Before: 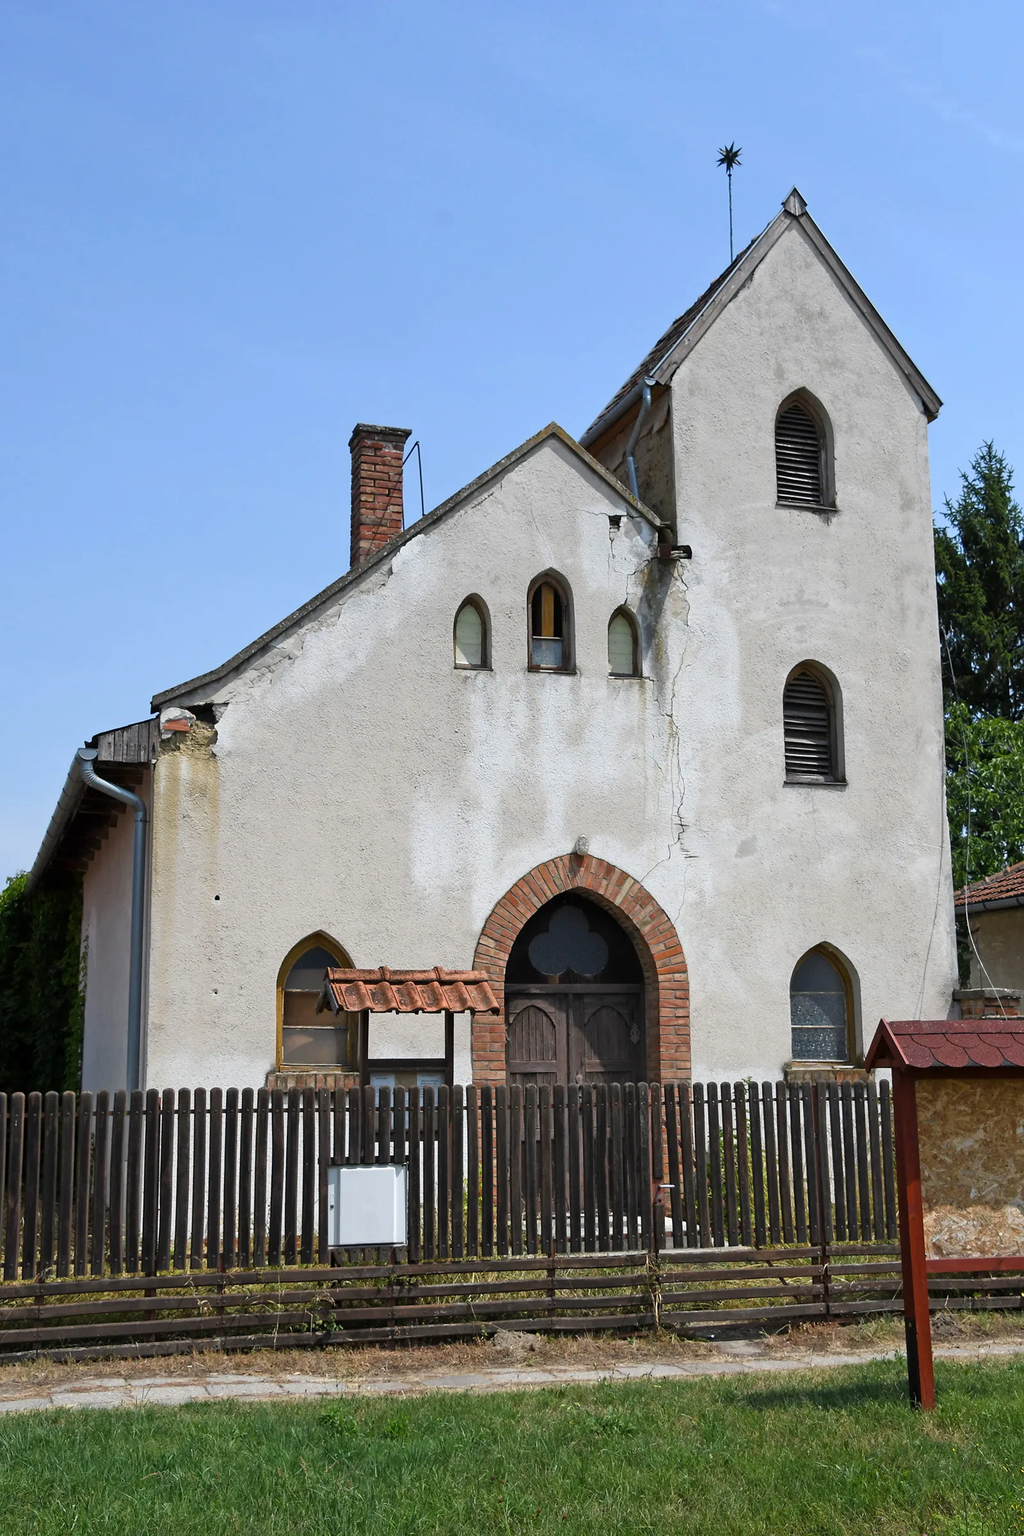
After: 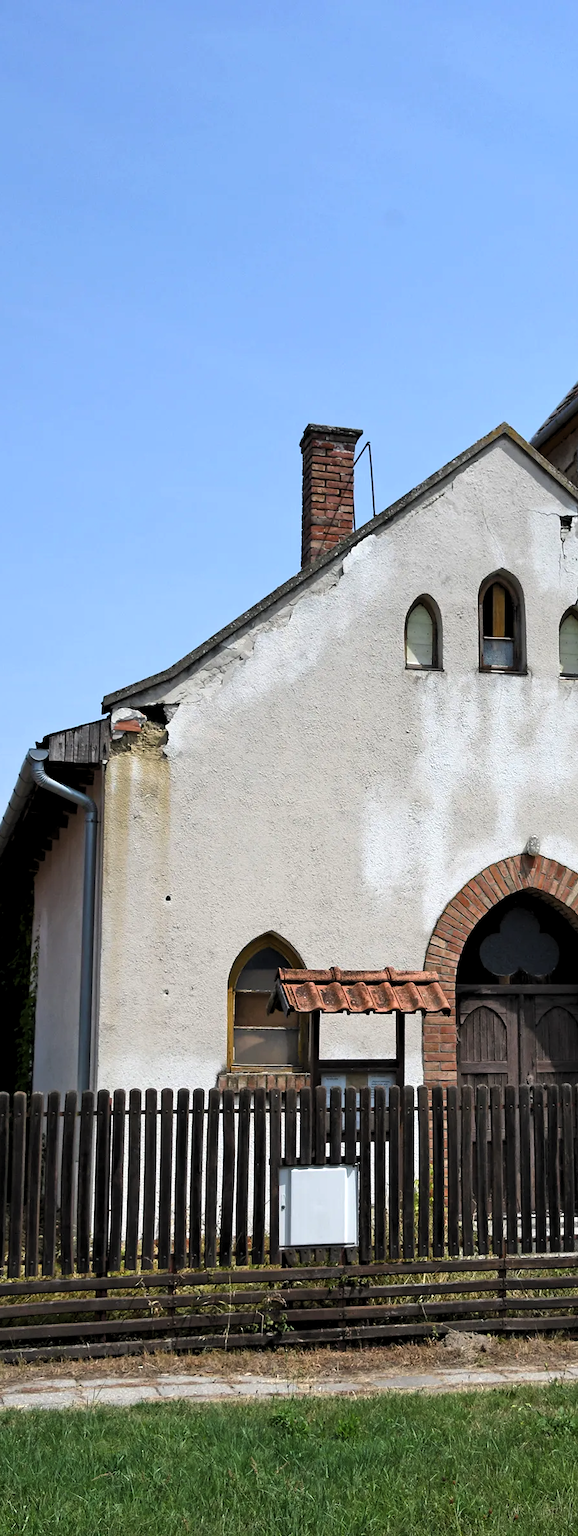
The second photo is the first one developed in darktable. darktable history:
base curve: curves: ch0 [(0, 0) (0.472, 0.455) (1, 1)], preserve colors none
levels: levels [0.062, 0.494, 0.925]
crop: left 4.845%, right 38.624%
